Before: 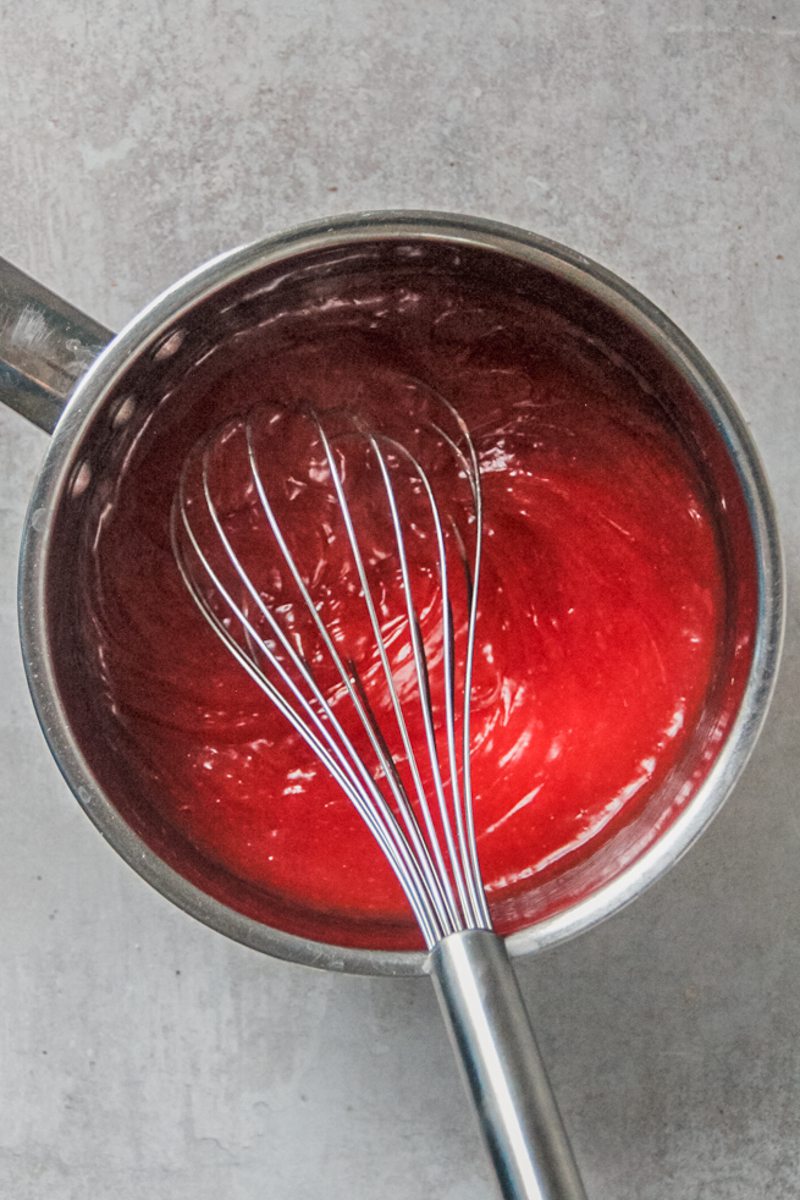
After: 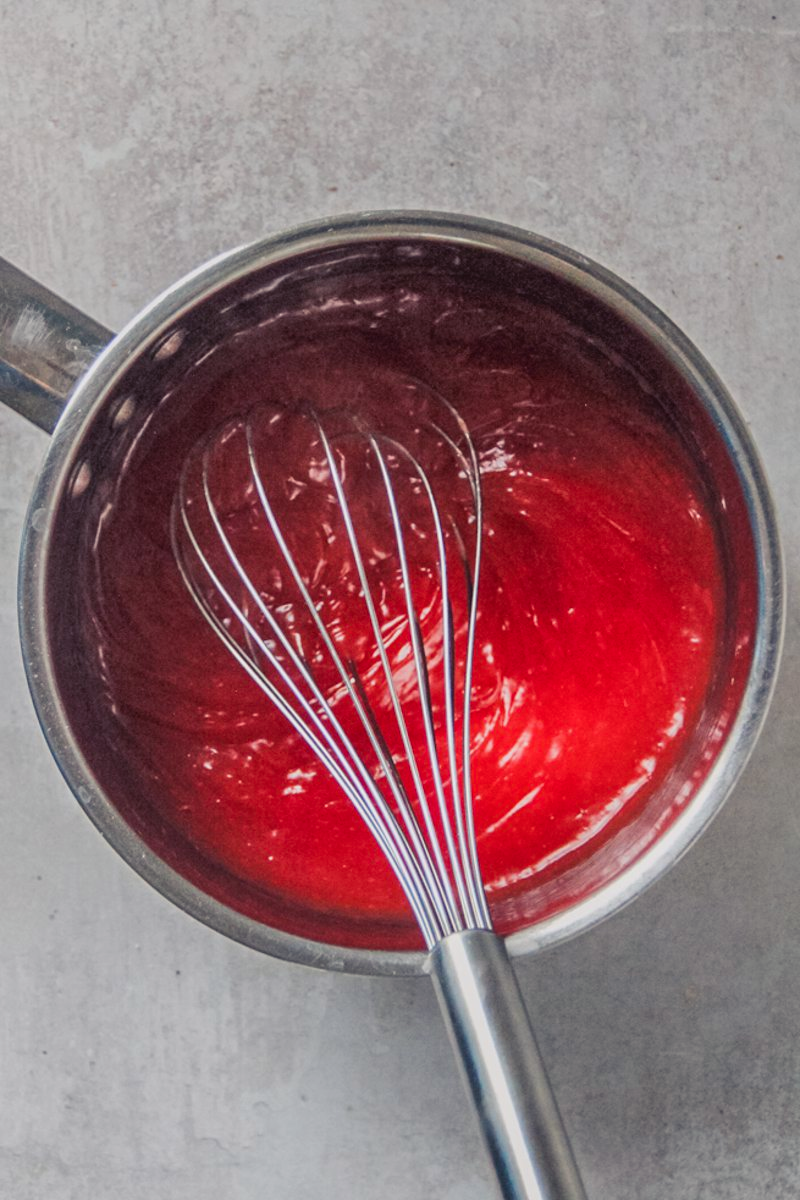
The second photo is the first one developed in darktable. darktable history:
color balance rgb: shadows lift › luminance -21.793%, shadows lift › chroma 6.632%, shadows lift › hue 271.96°, highlights gain › chroma 0.188%, highlights gain › hue 330.79°, global offset › luminance 0.271%, global offset › hue 169.93°, perceptual saturation grading › global saturation 10.451%, contrast -9.759%
